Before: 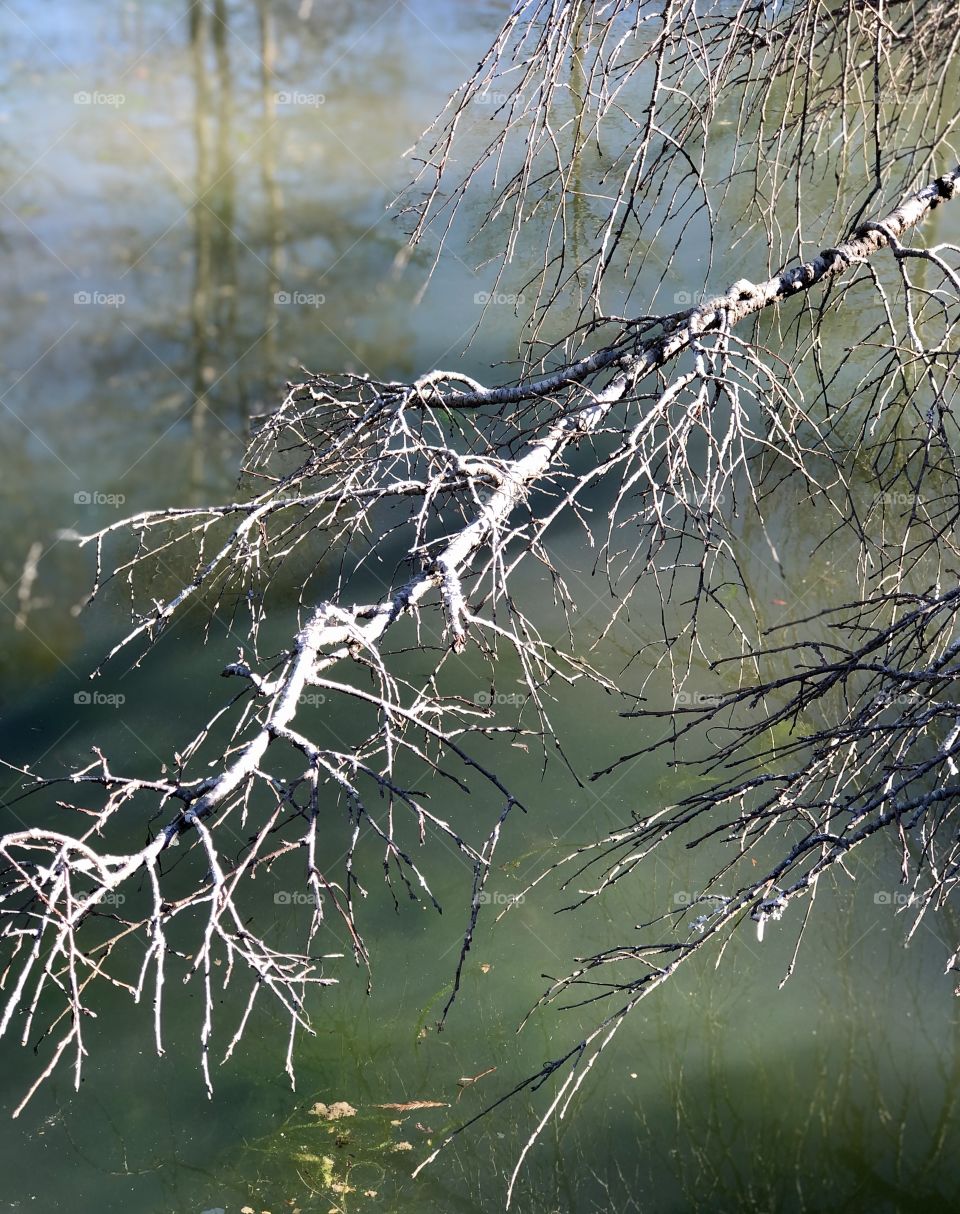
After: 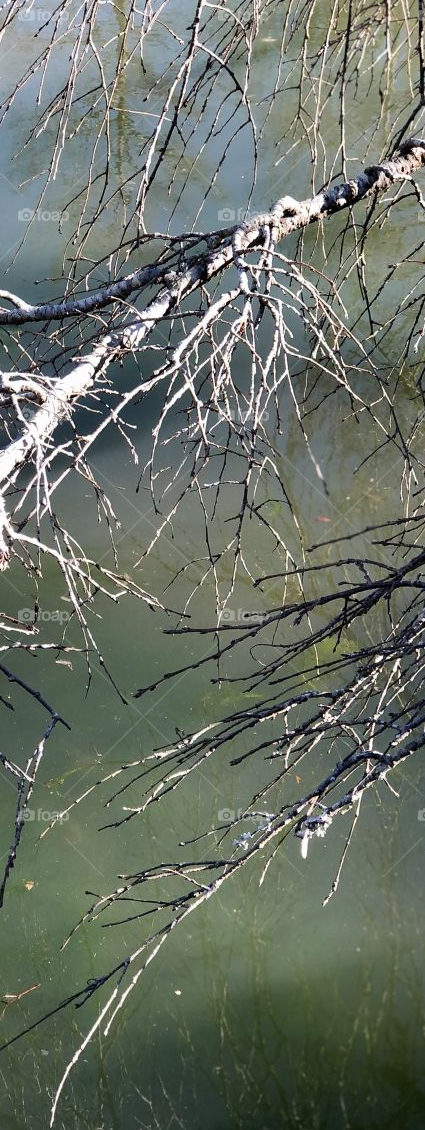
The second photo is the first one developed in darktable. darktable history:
crop: left 47.58%, top 6.908%, right 8.07%
